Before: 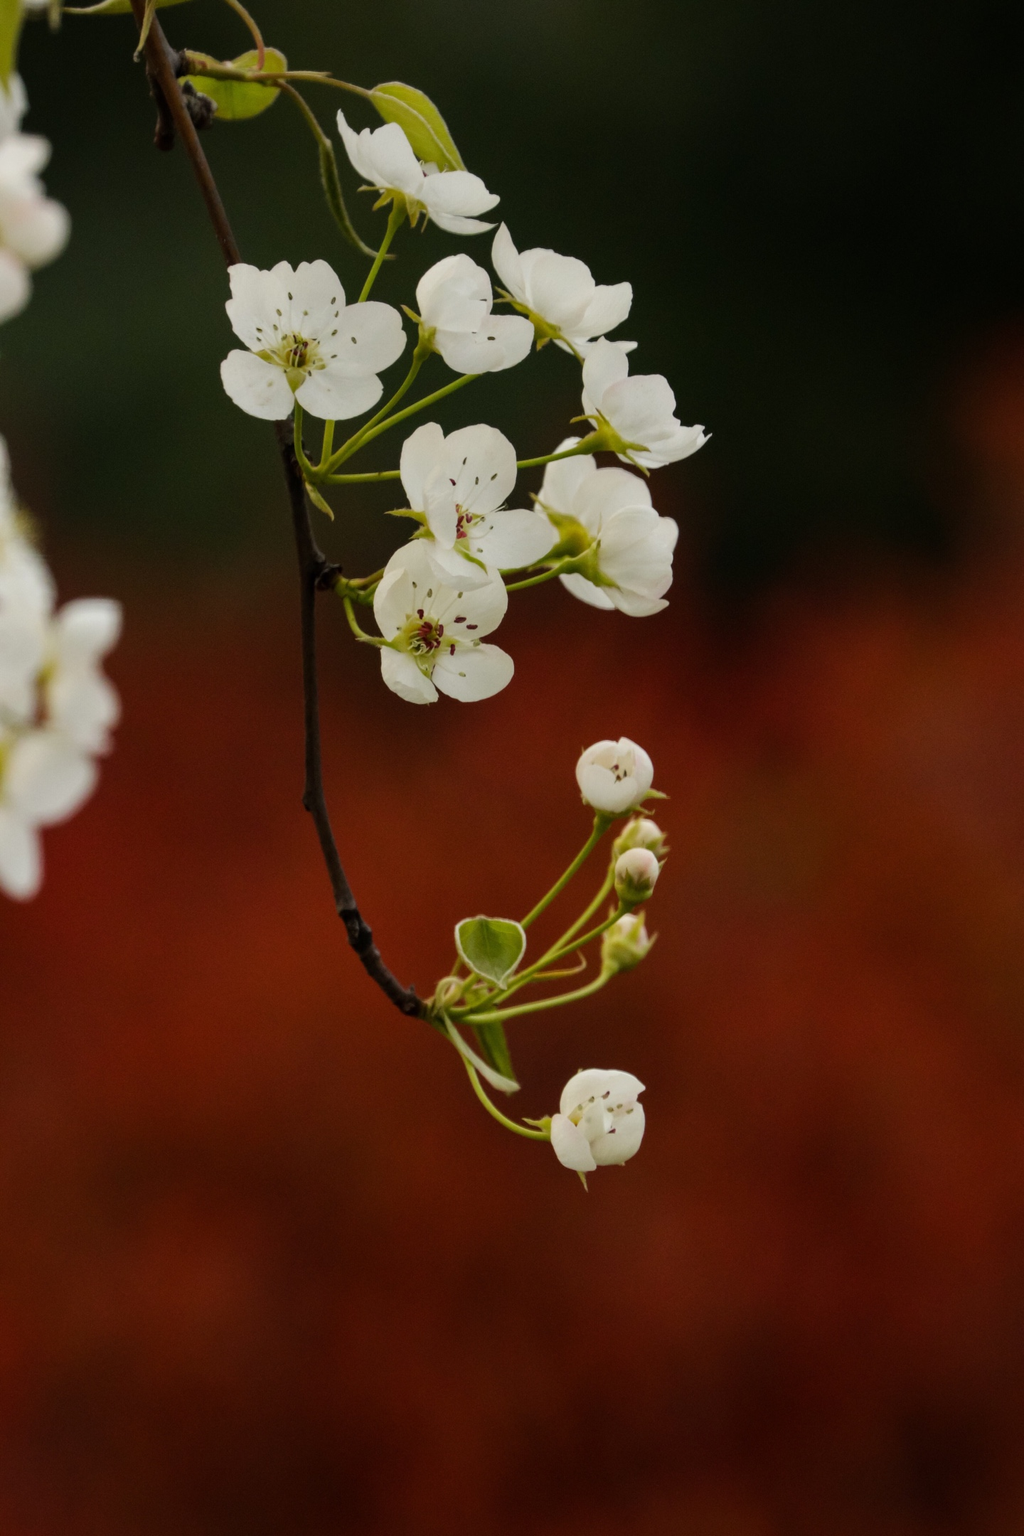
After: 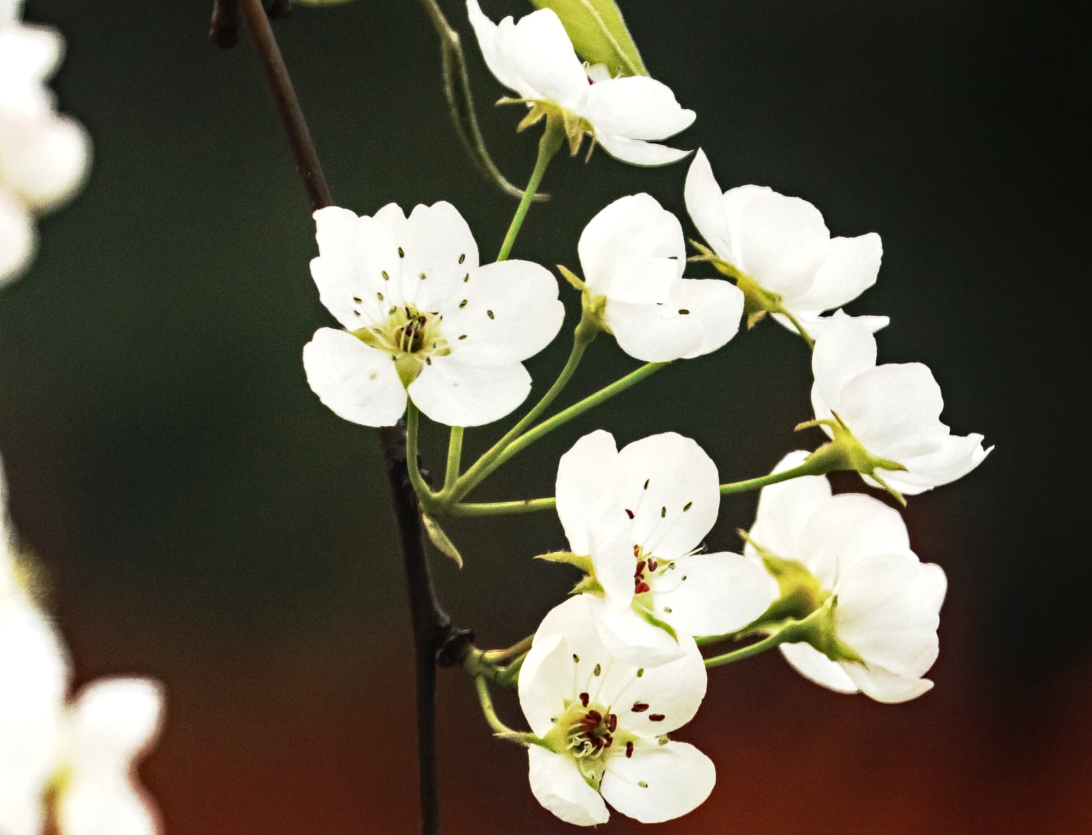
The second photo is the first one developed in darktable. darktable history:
base curve: curves: ch0 [(0, 0) (0.257, 0.25) (0.482, 0.586) (0.757, 0.871) (1, 1)], preserve colors none
exposure: black level correction 0, exposure 0.691 EV, compensate highlight preservation false
crop: left 0.507%, top 7.638%, right 23.609%, bottom 53.701%
tone equalizer: -8 EV -0.786 EV, -7 EV -0.709 EV, -6 EV -0.595 EV, -5 EV -0.365 EV, -3 EV 0.374 EV, -2 EV 0.6 EV, -1 EV 0.69 EV, +0 EV 0.722 EV, smoothing diameter 2.03%, edges refinement/feathering 15.6, mask exposure compensation -1.57 EV, filter diffusion 5
local contrast: on, module defaults
color zones: curves: ch0 [(0, 0.5) (0.125, 0.4) (0.25, 0.5) (0.375, 0.4) (0.5, 0.4) (0.625, 0.35) (0.75, 0.35) (0.875, 0.5)]; ch1 [(0, 0.35) (0.125, 0.45) (0.25, 0.35) (0.375, 0.35) (0.5, 0.35) (0.625, 0.35) (0.75, 0.45) (0.875, 0.35)]; ch2 [(0, 0.6) (0.125, 0.5) (0.25, 0.5) (0.375, 0.6) (0.5, 0.6) (0.625, 0.5) (0.75, 0.5) (0.875, 0.5)]
haze removal: compatibility mode true, adaptive false
